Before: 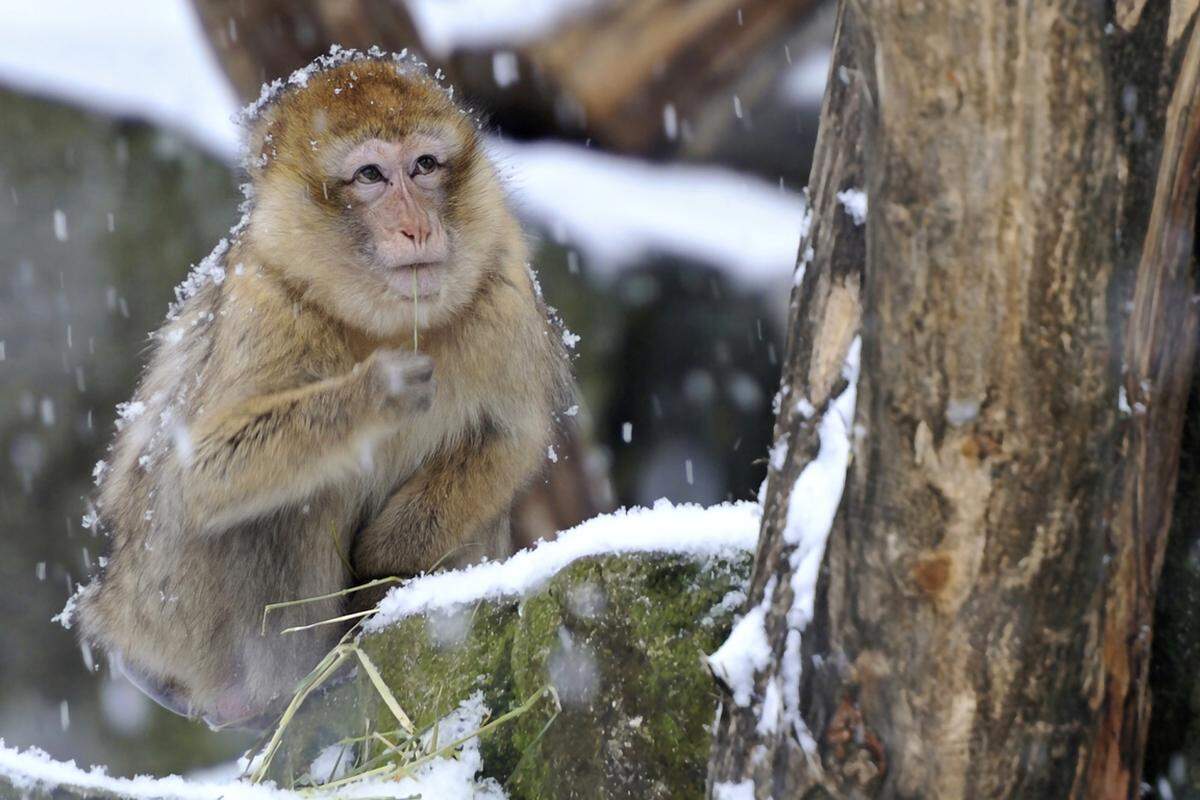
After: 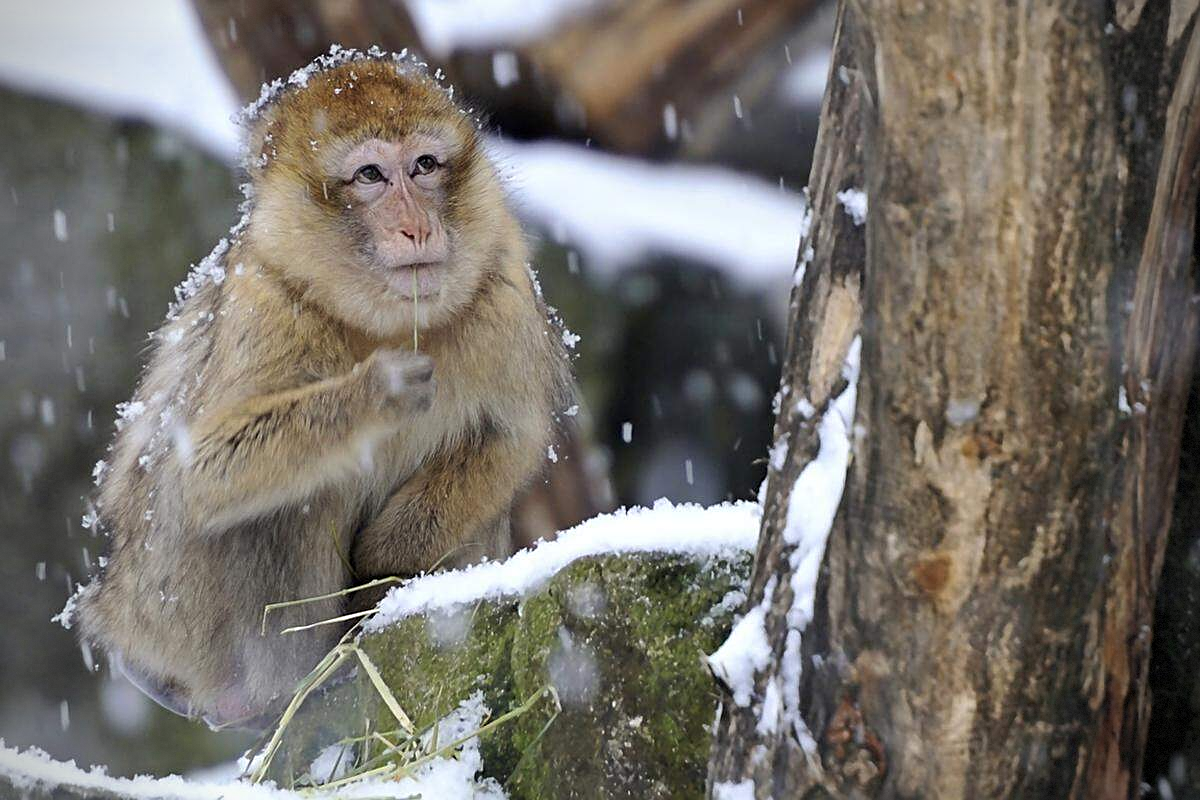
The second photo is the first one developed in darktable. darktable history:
vignetting: dithering 8-bit output, unbound false
sharpen: amount 0.55
